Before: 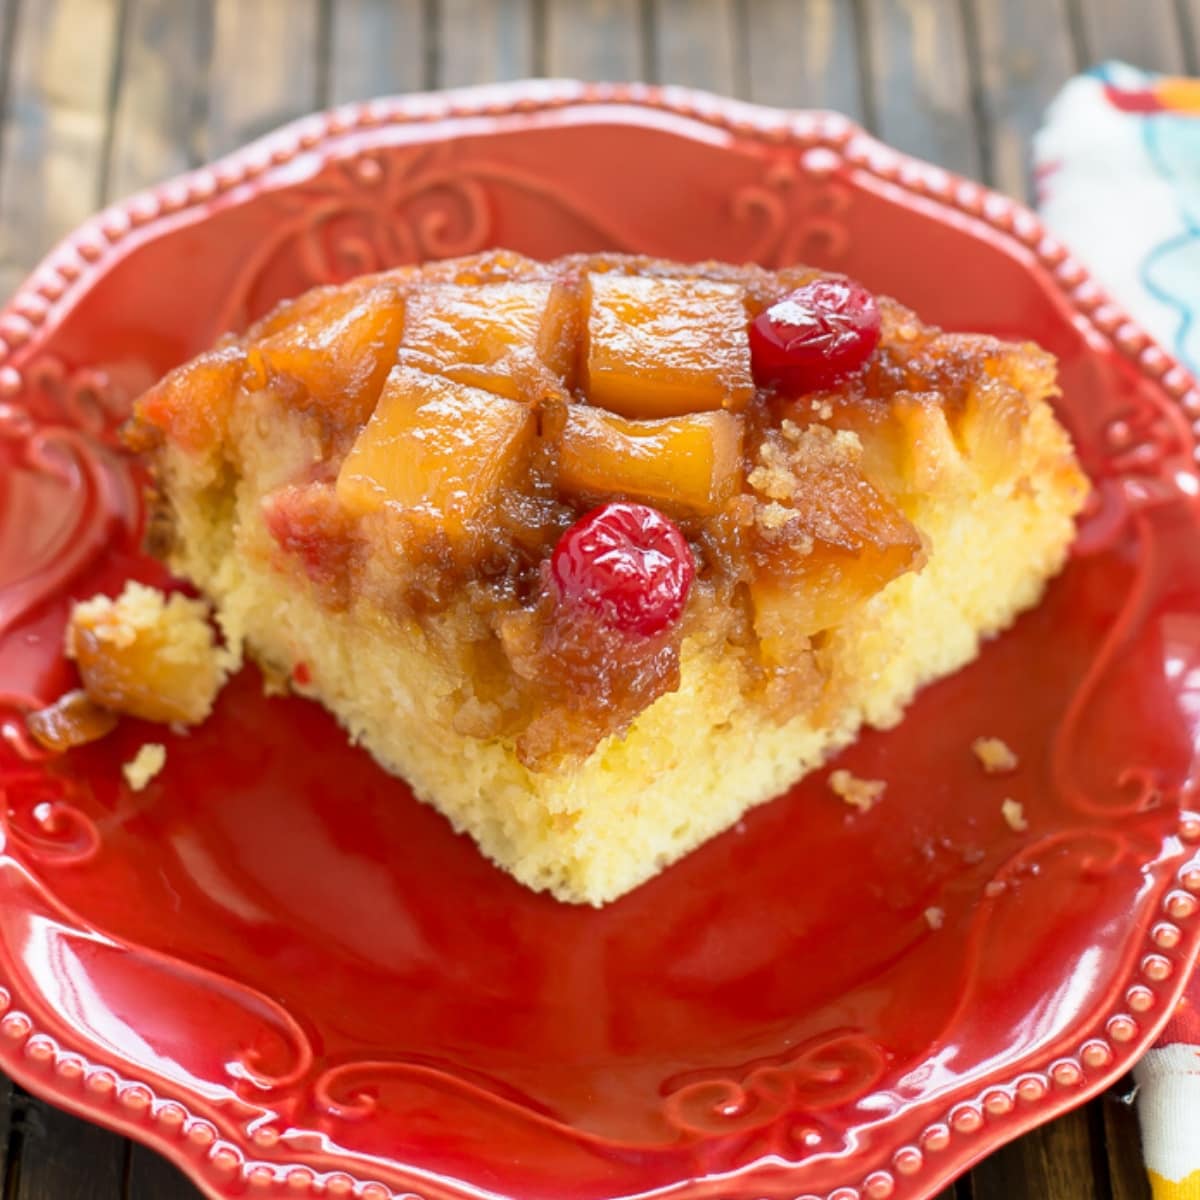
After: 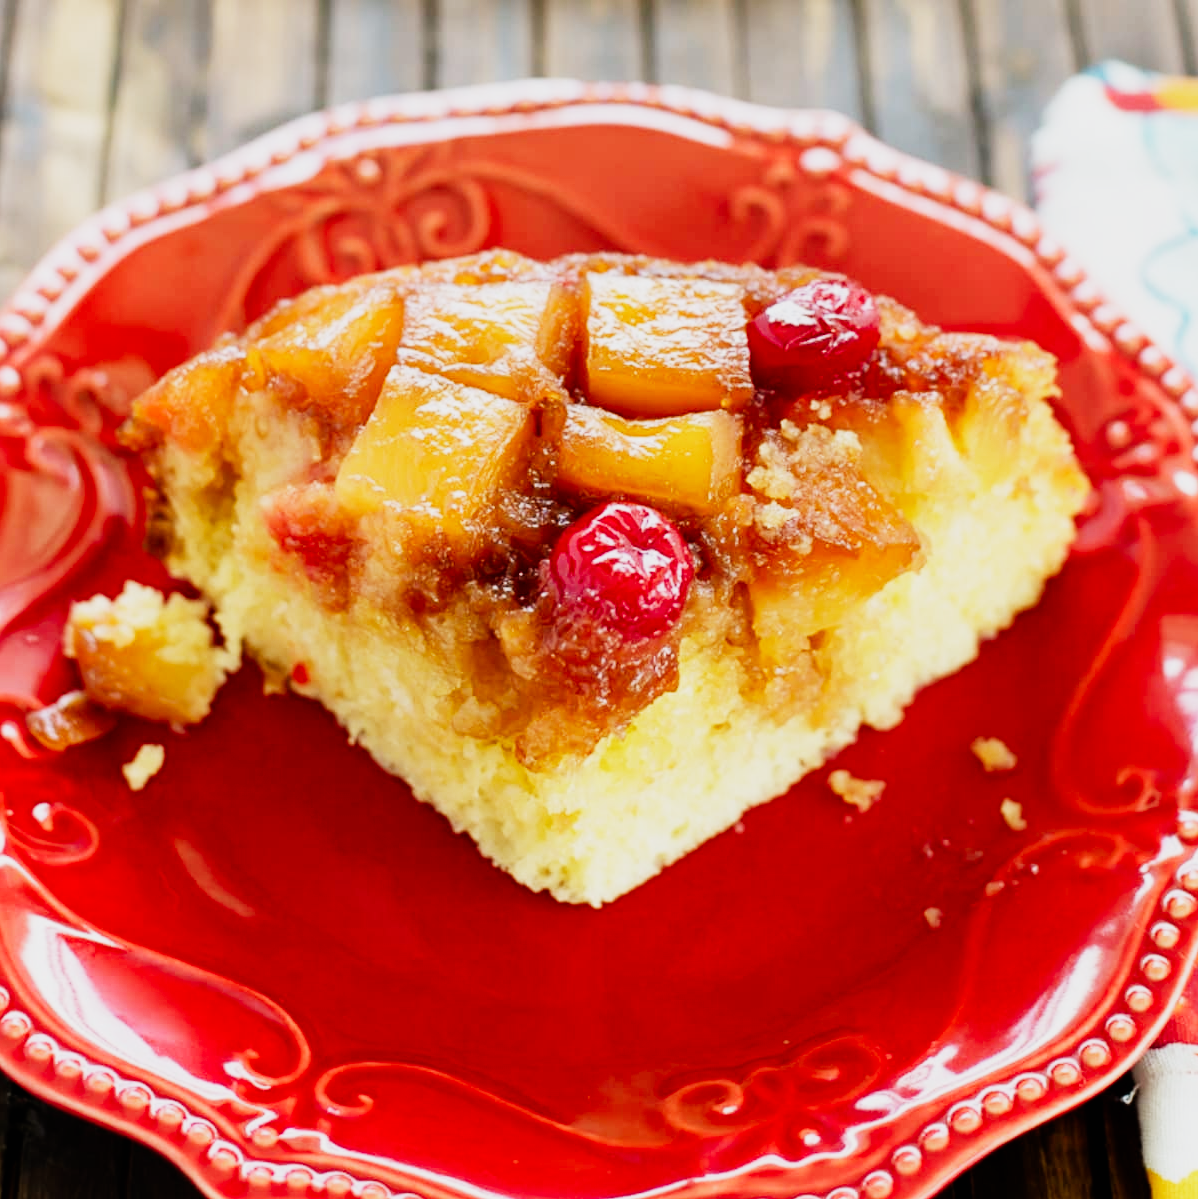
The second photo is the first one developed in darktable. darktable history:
crop and rotate: left 0.126%
sigmoid: contrast 2, skew -0.2, preserve hue 0%, red attenuation 0.1, red rotation 0.035, green attenuation 0.1, green rotation -0.017, blue attenuation 0.15, blue rotation -0.052, base primaries Rec2020
exposure: black level correction 0.001, exposure 0.191 EV, compensate highlight preservation false
color balance: mode lift, gamma, gain (sRGB)
color balance rgb: on, module defaults
